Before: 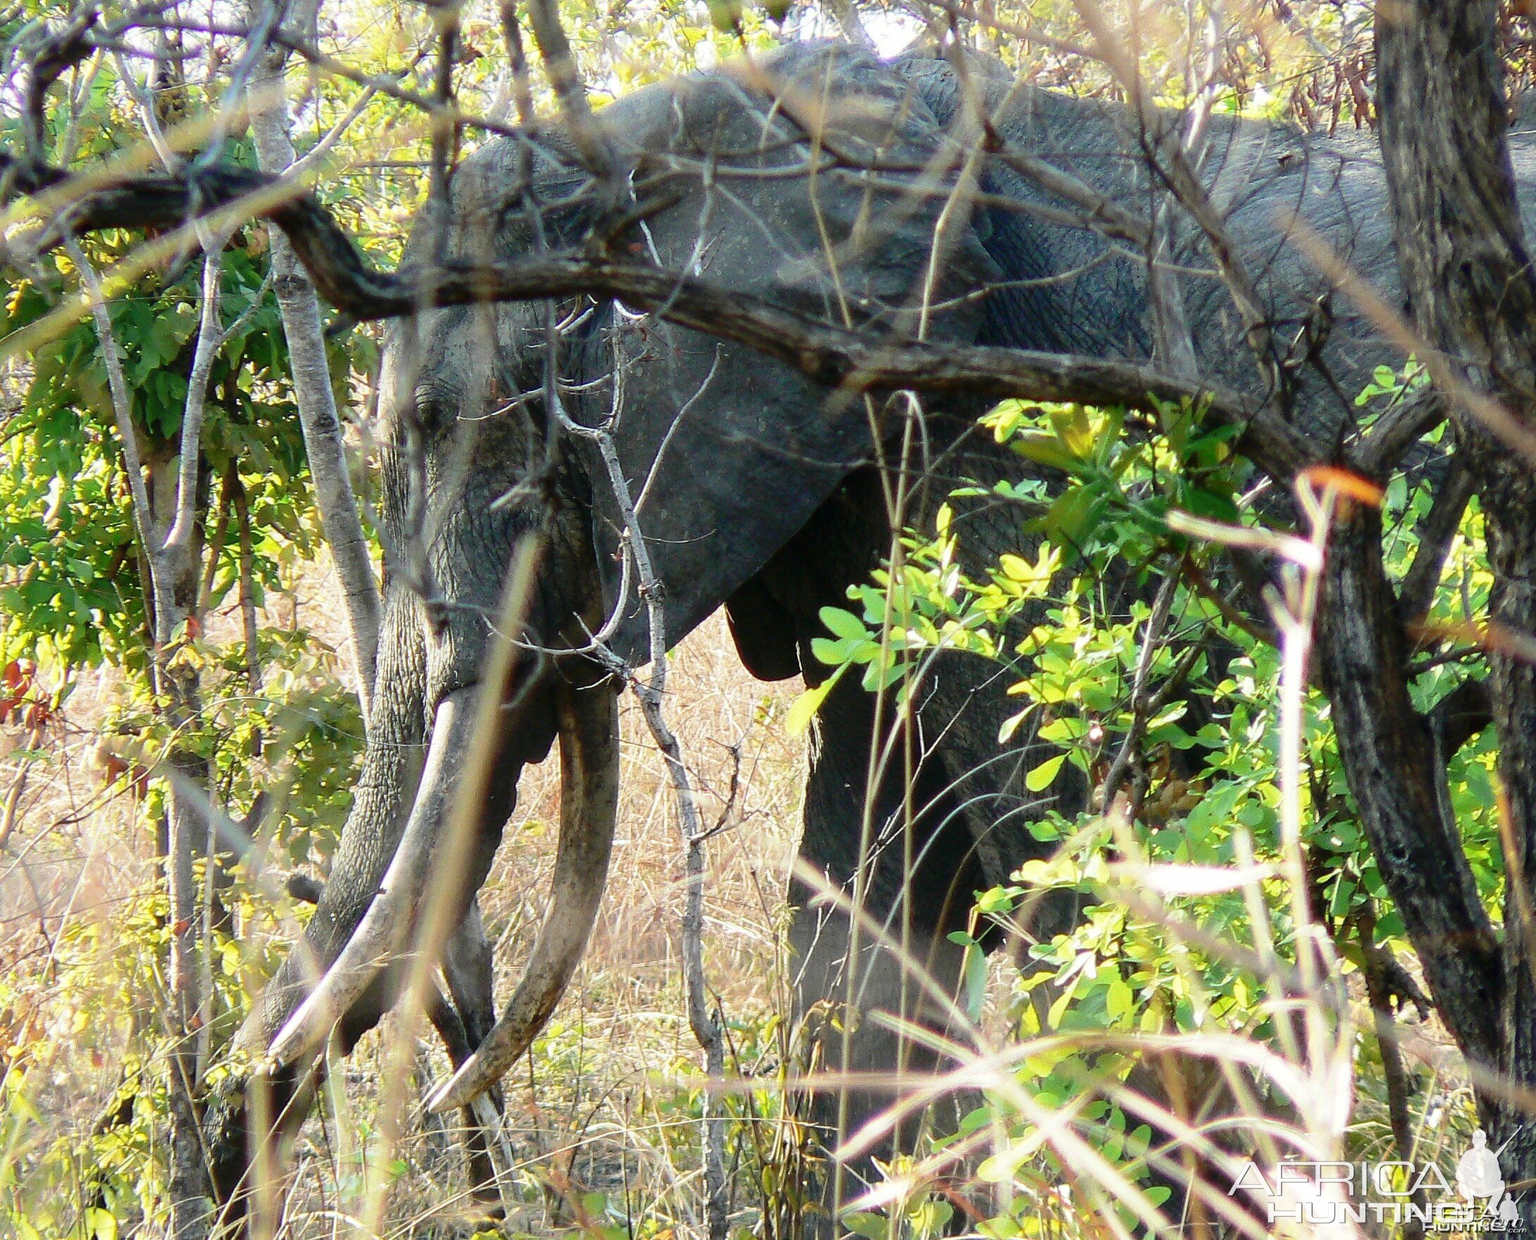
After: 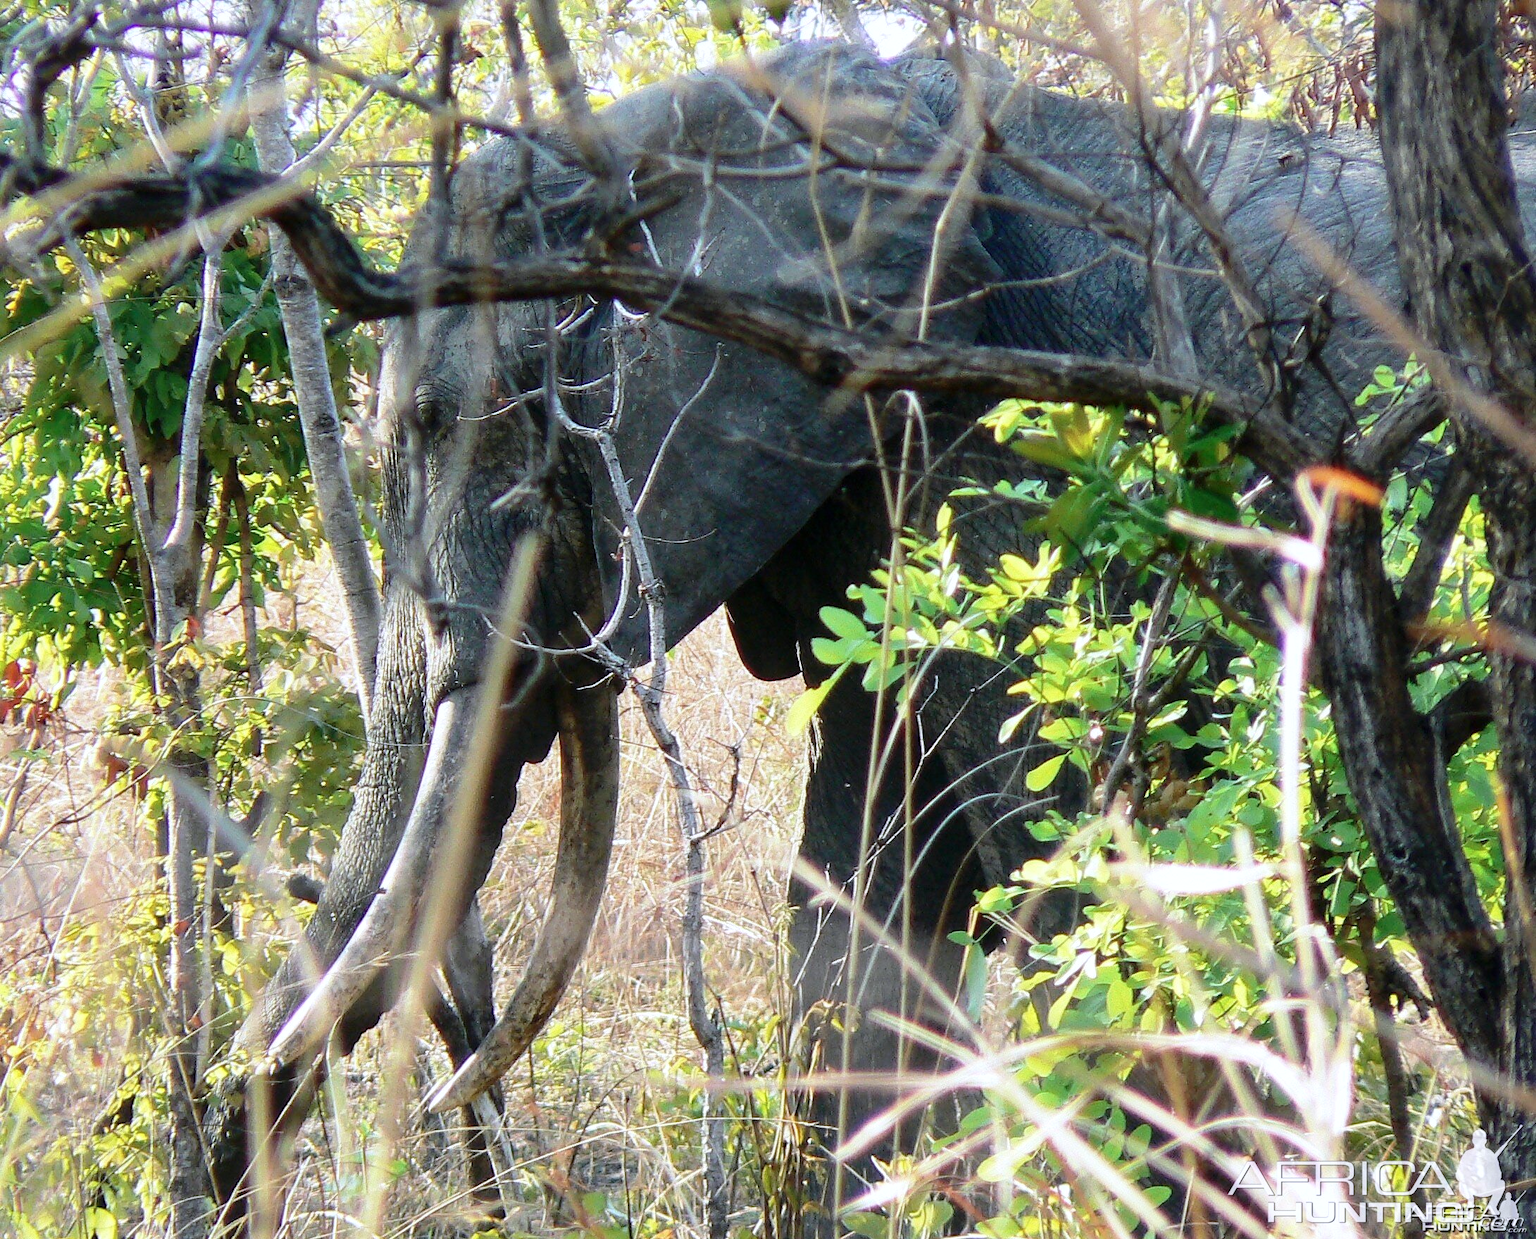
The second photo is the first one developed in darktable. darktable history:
local contrast: mode bilateral grid, contrast 99, coarseness 99, detail 108%, midtone range 0.2
color calibration: illuminant as shot in camera, x 0.358, y 0.373, temperature 4628.91 K
